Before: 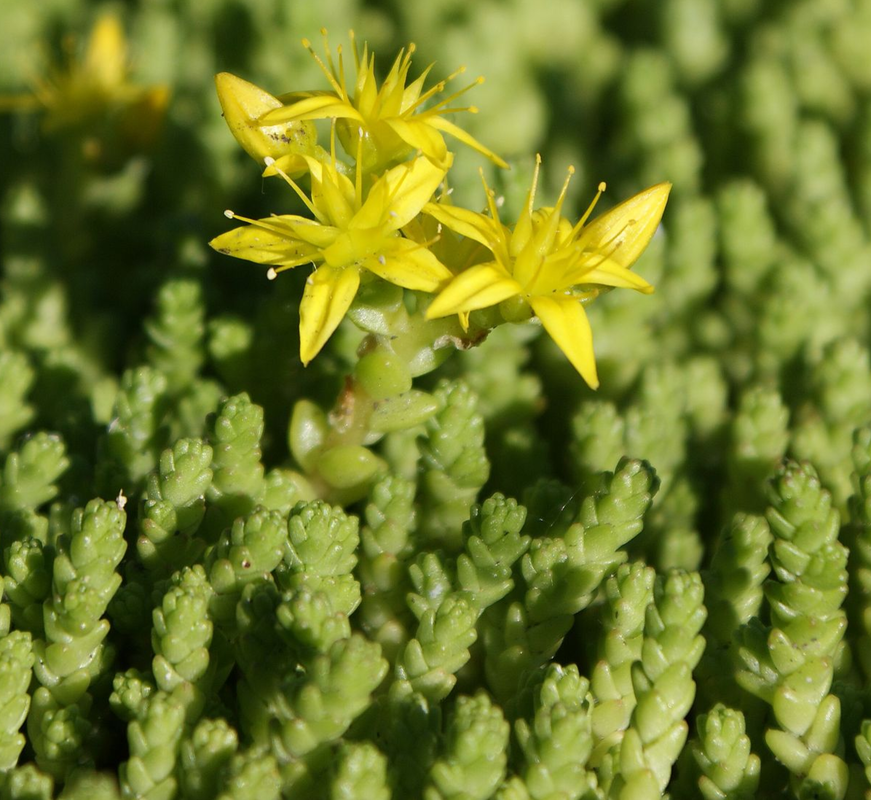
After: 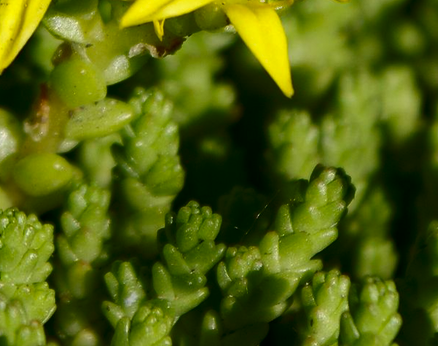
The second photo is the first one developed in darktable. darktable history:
crop: left 35.03%, top 36.625%, right 14.663%, bottom 20.057%
contrast brightness saturation: contrast 0.1, brightness -0.26, saturation 0.14
